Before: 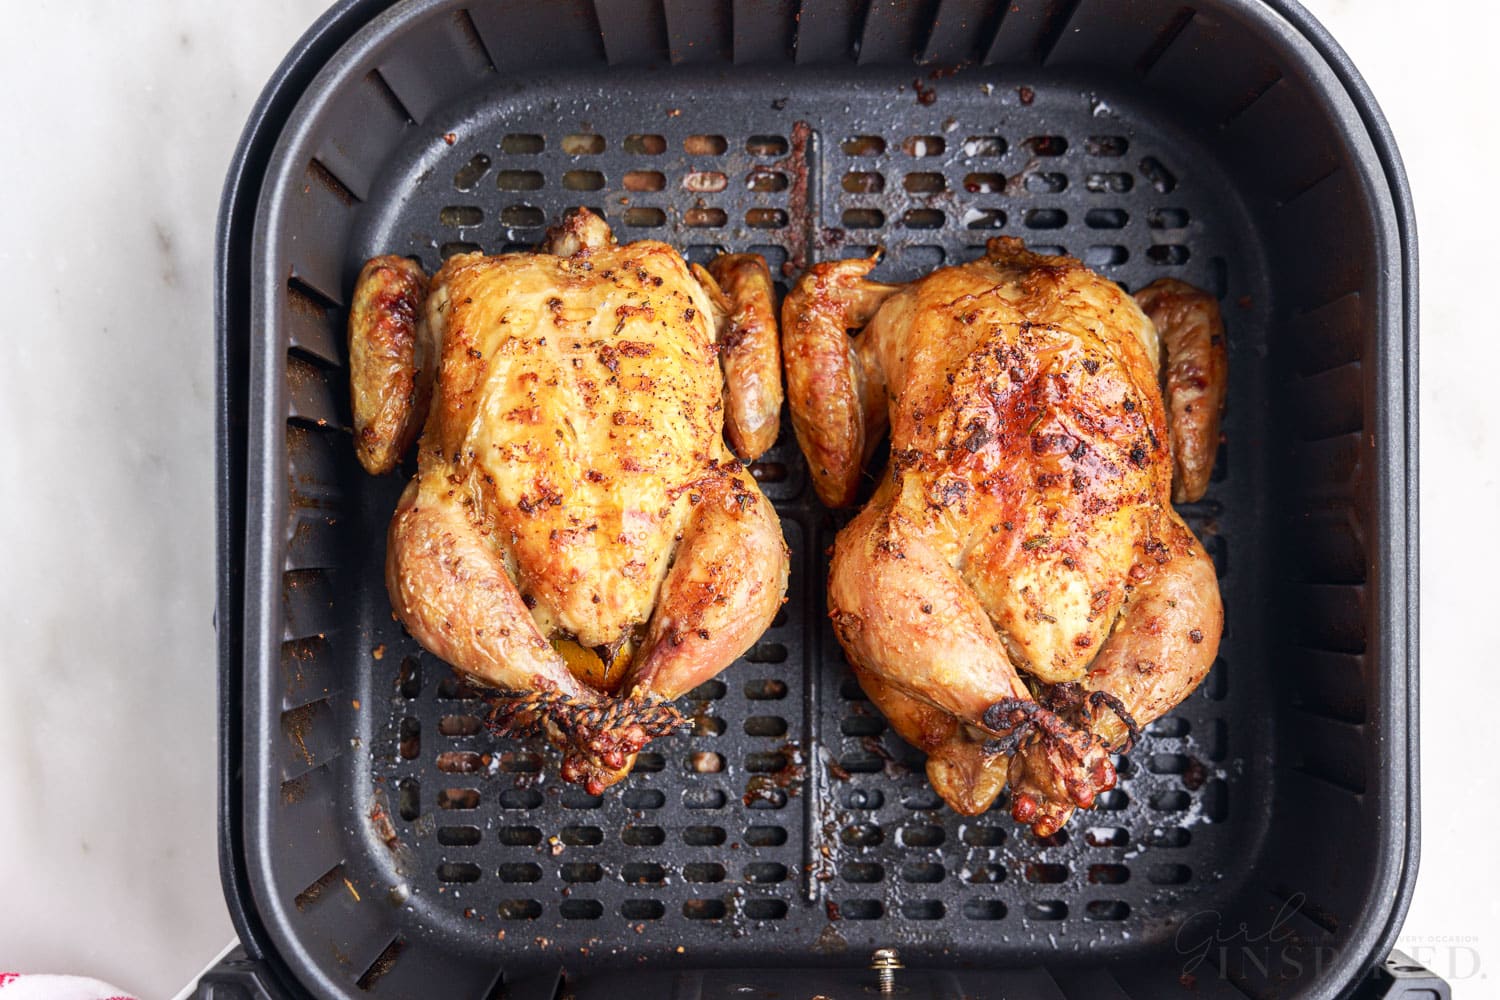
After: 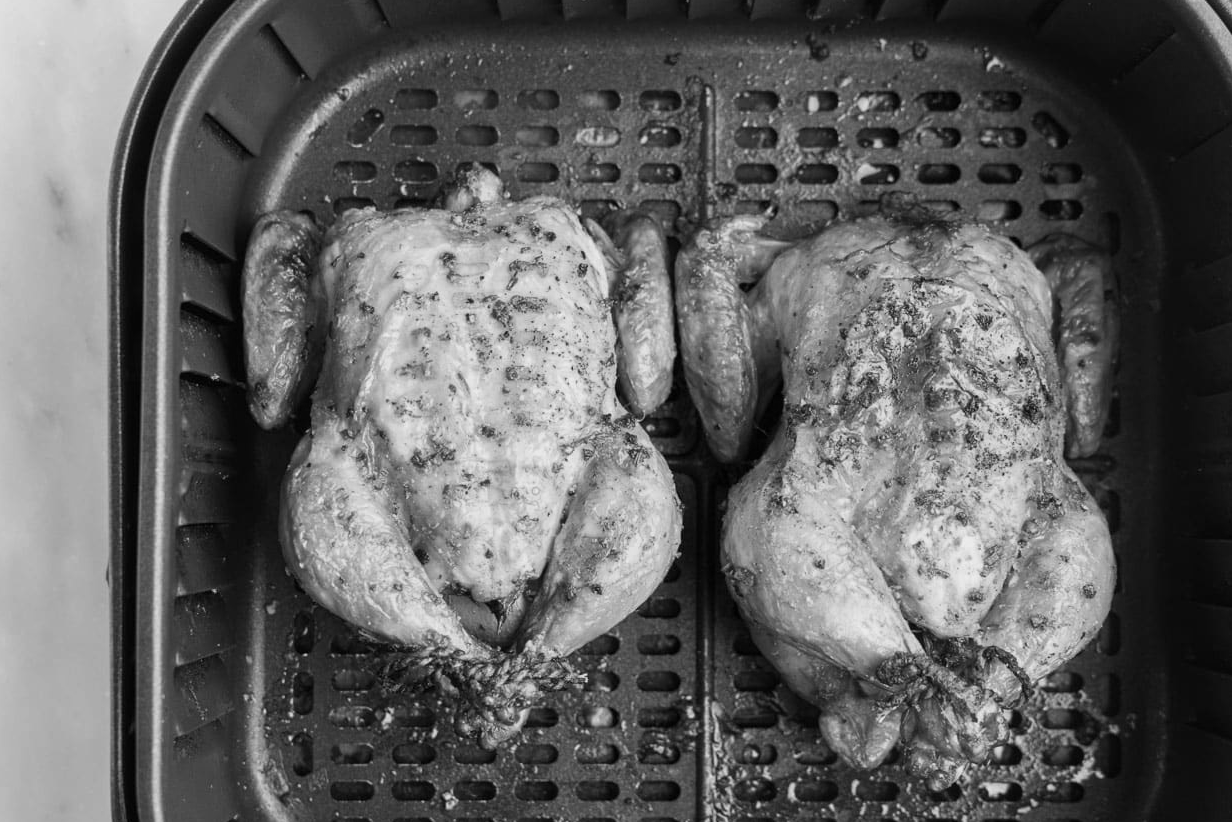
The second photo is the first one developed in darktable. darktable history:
monochrome: a -74.22, b 78.2
color zones: curves: ch1 [(0, -0.394) (0.143, -0.394) (0.286, -0.394) (0.429, -0.392) (0.571, -0.391) (0.714, -0.391) (0.857, -0.391) (1, -0.394)]
crop and rotate: left 7.196%, top 4.574%, right 10.605%, bottom 13.178%
